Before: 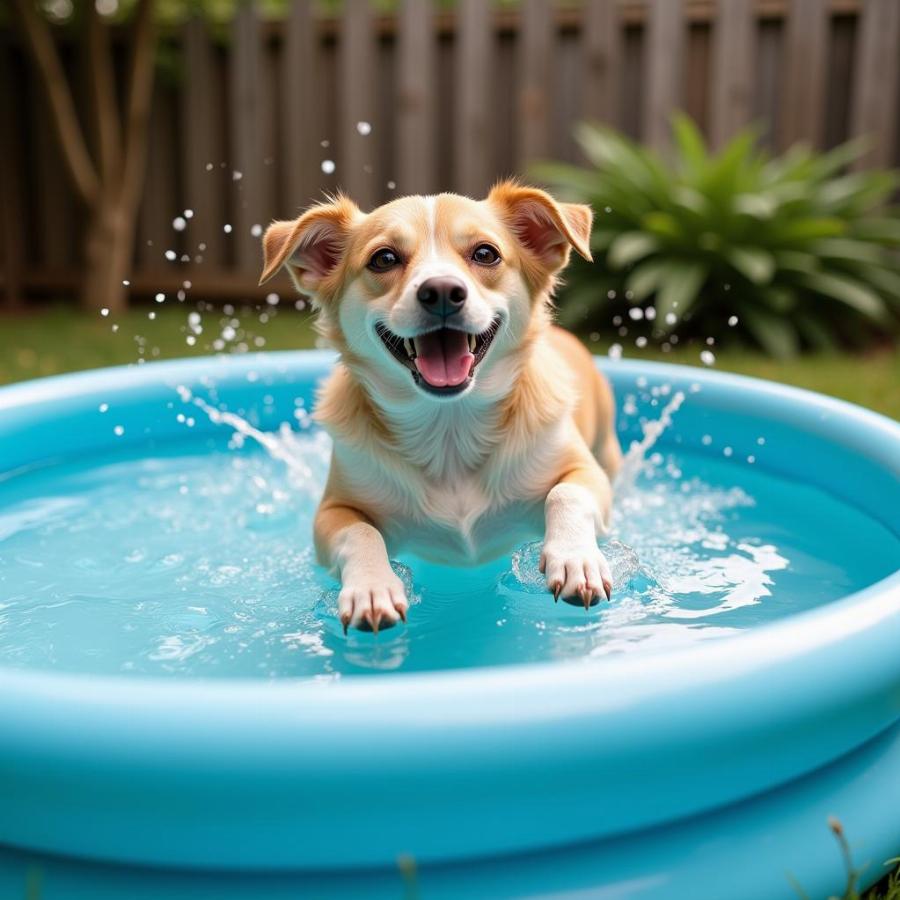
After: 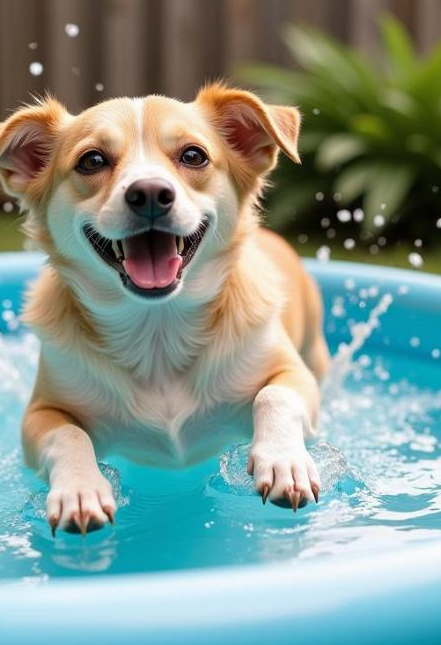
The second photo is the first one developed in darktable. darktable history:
crop: left 32.546%, top 10.933%, right 18.353%, bottom 17.395%
